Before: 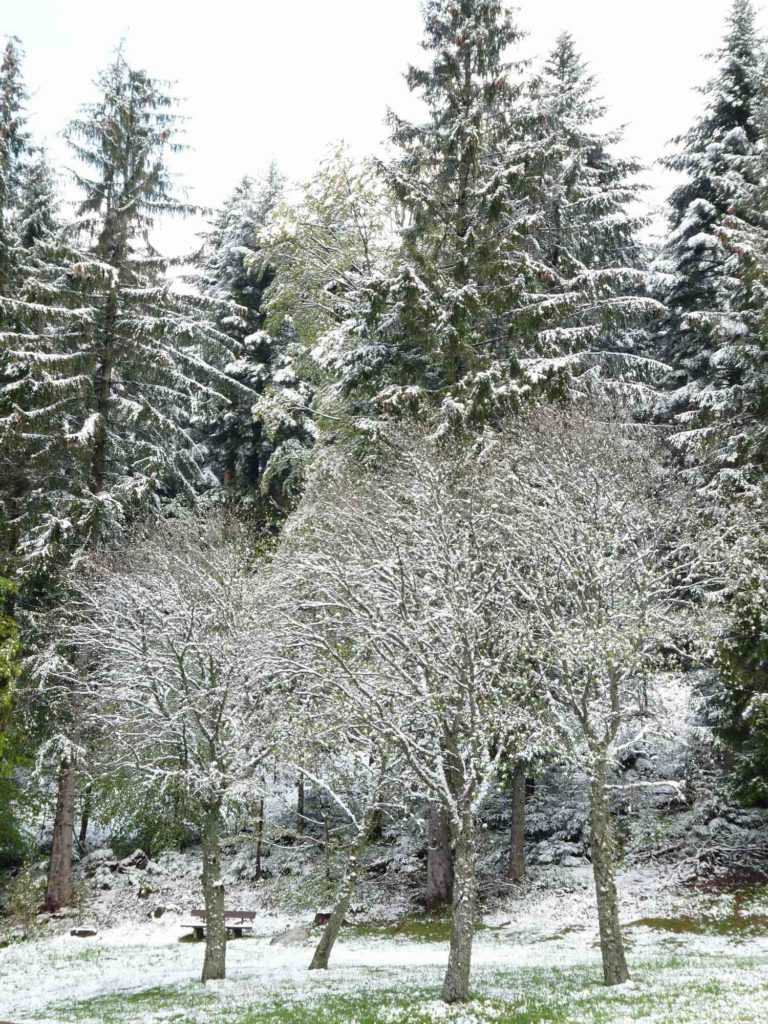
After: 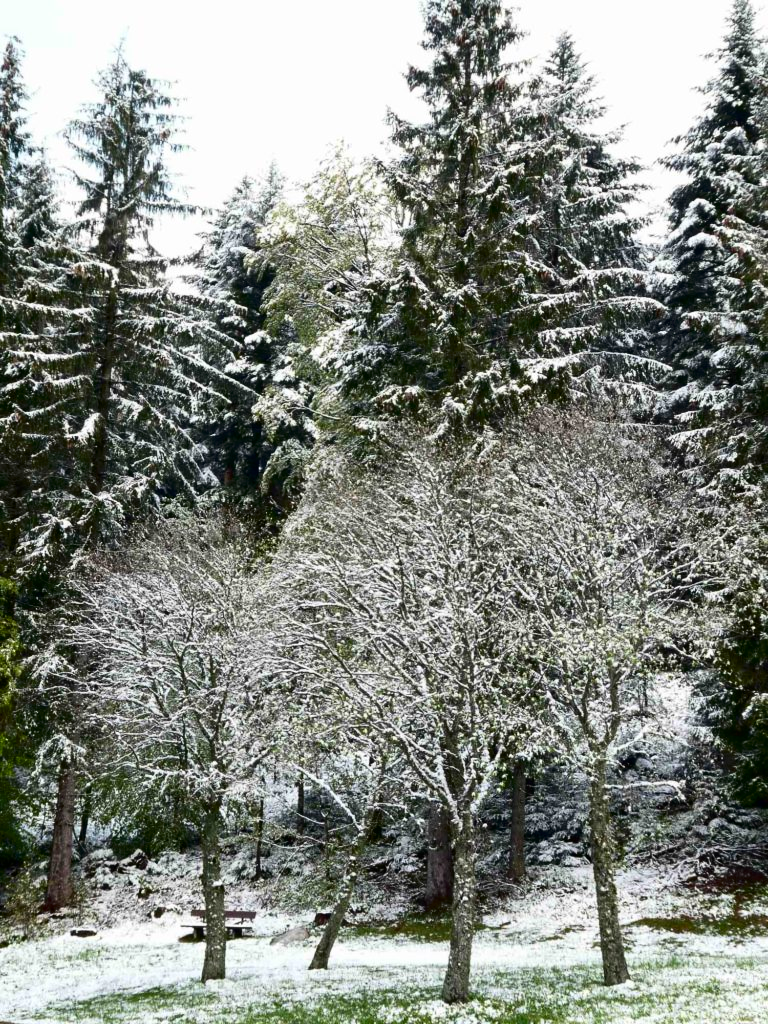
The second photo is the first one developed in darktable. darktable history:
contrast brightness saturation: contrast 0.191, brightness -0.229, saturation 0.114
